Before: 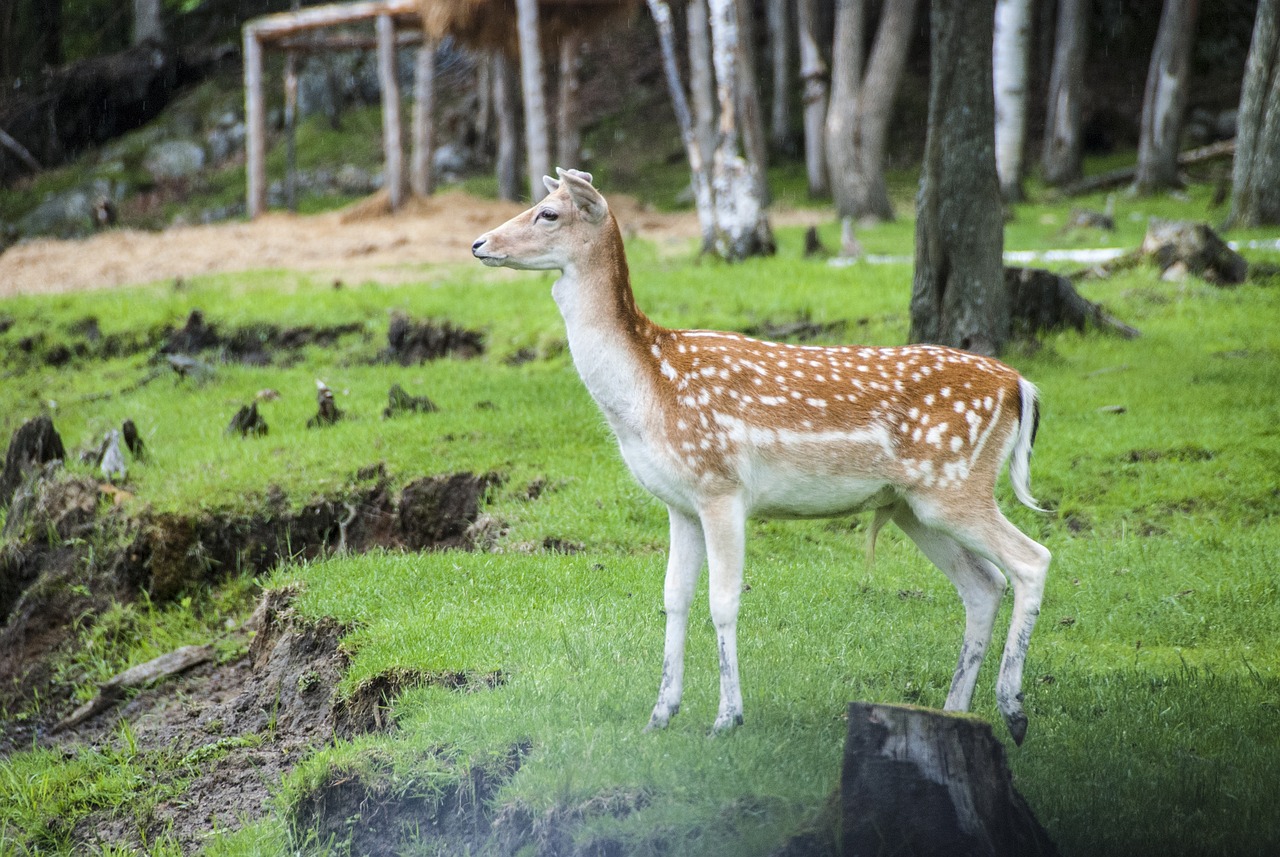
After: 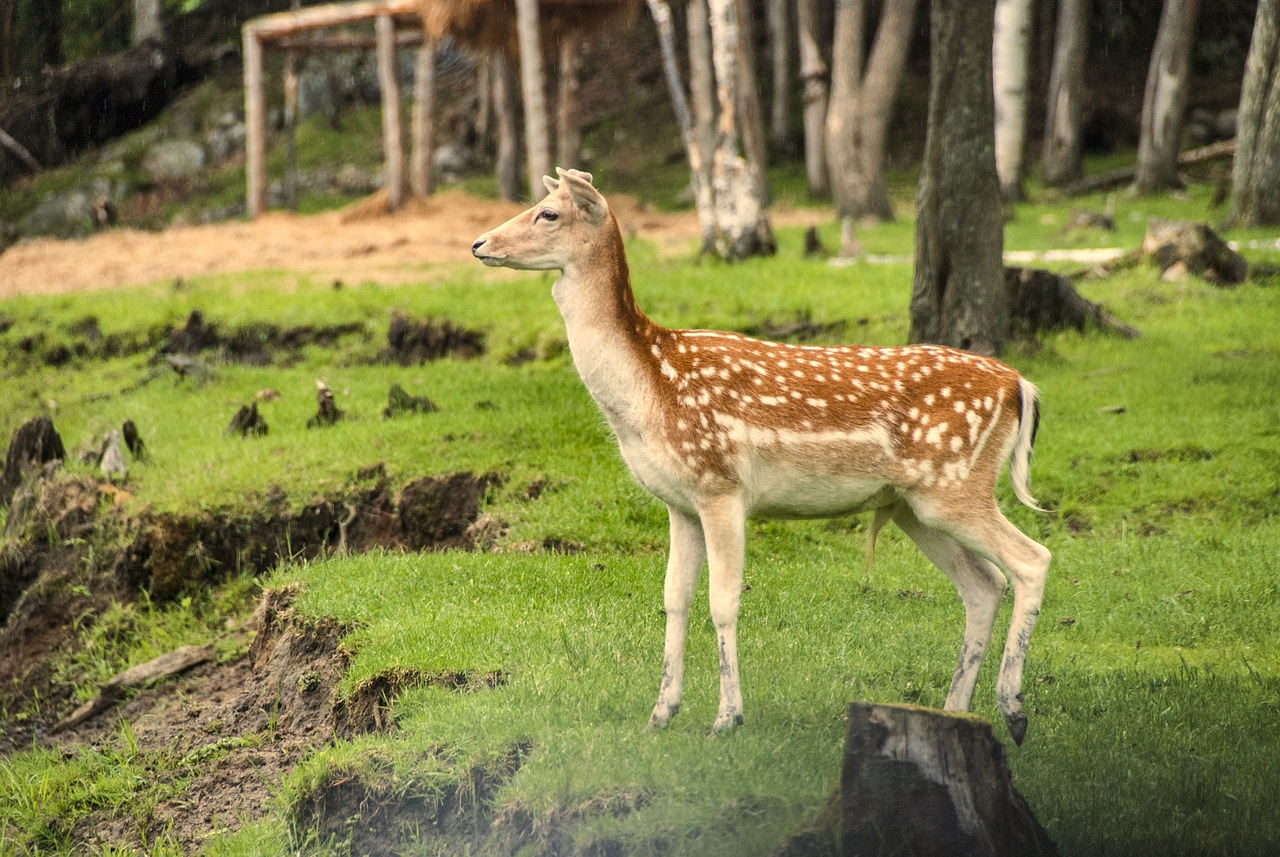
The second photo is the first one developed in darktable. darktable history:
shadows and highlights: white point adjustment 0.1, highlights -70, soften with gaussian
white balance: red 1.138, green 0.996, blue 0.812
